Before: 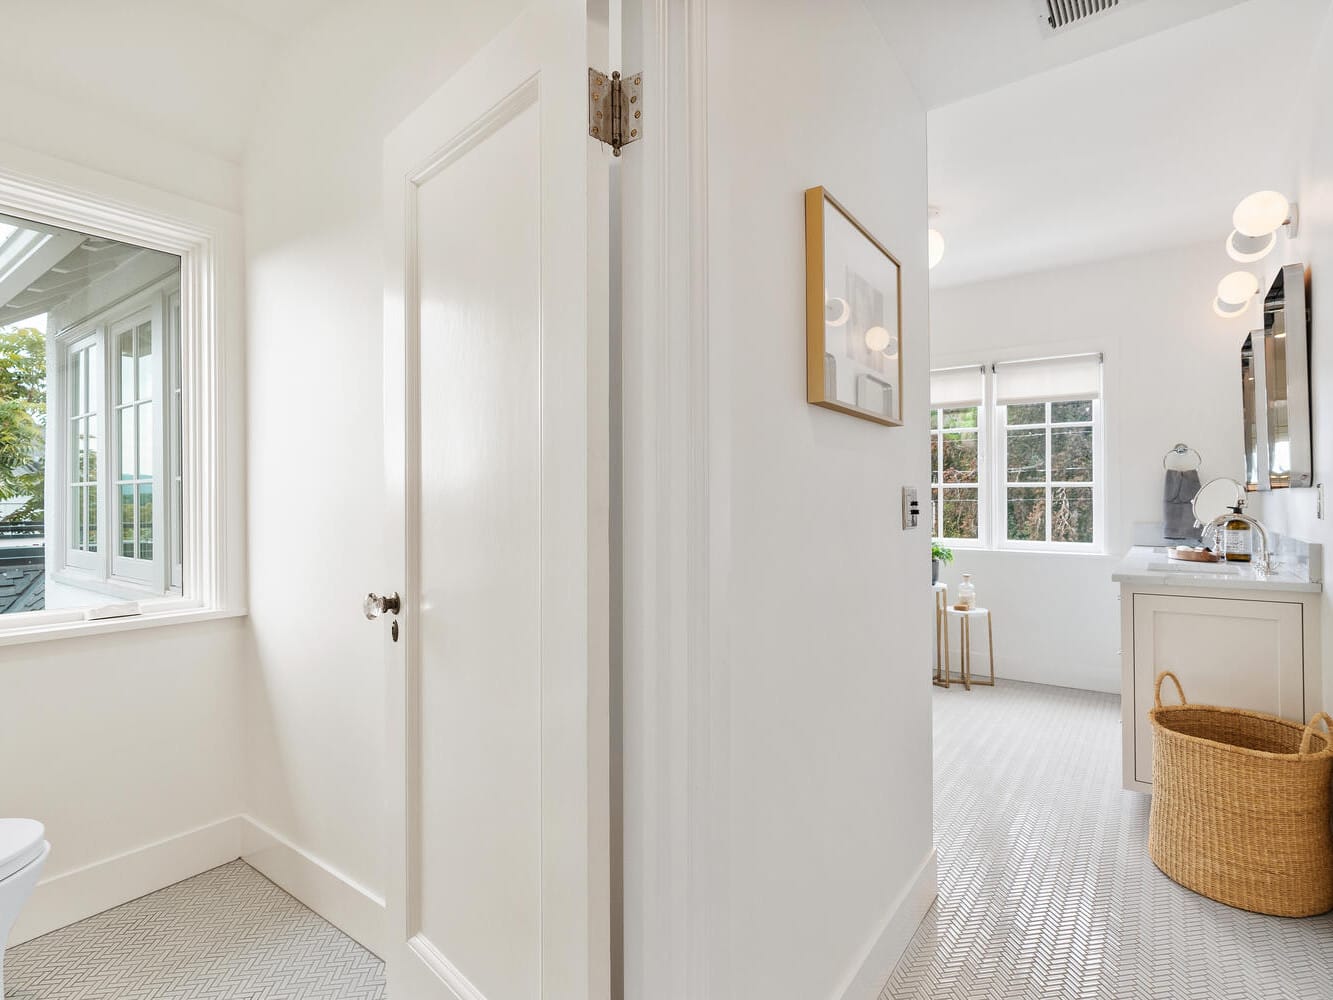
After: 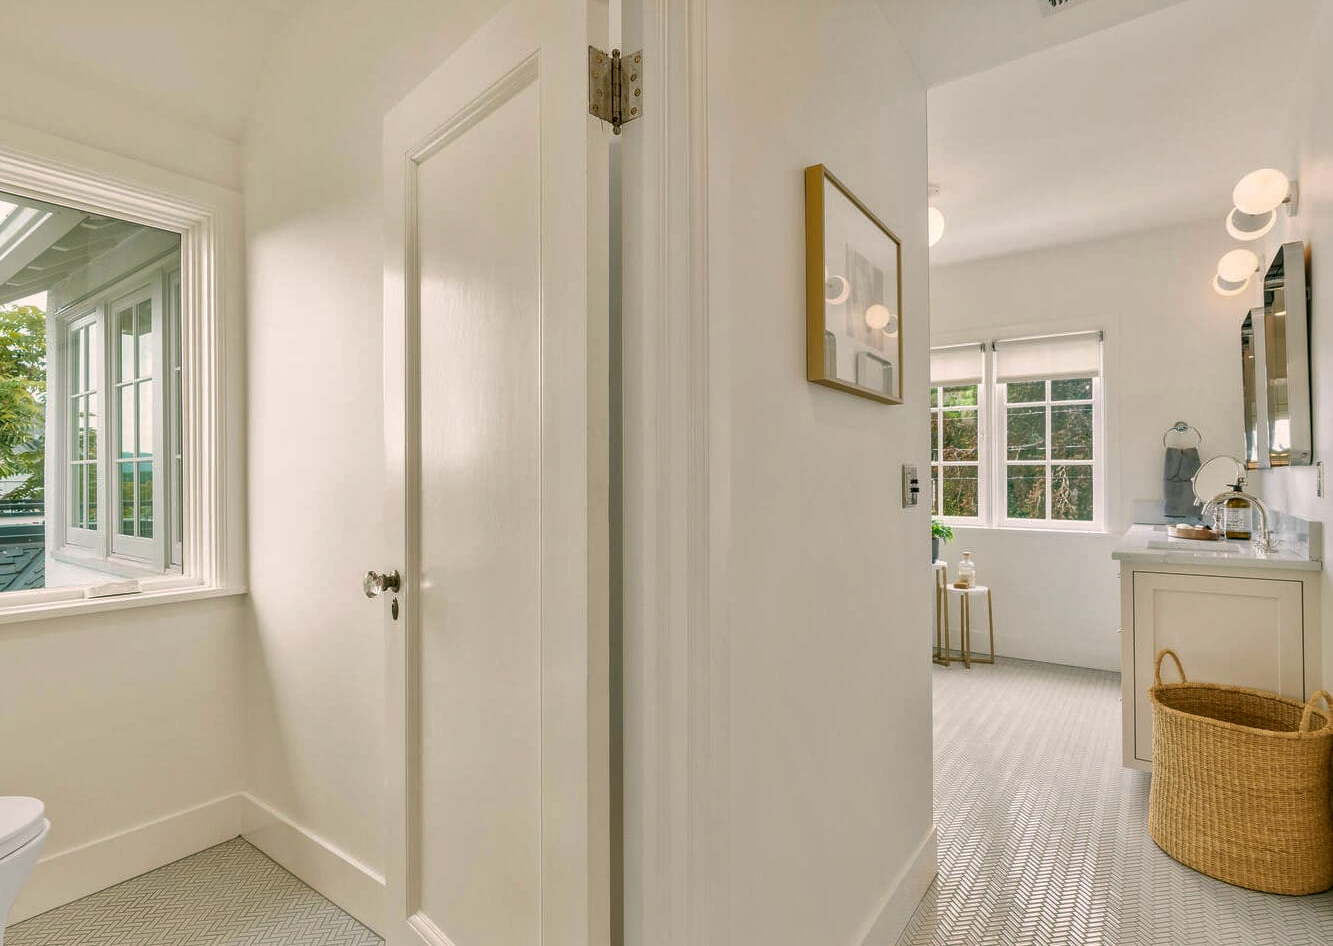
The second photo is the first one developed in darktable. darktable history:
crop and rotate: top 2.292%, bottom 3.02%
local contrast: on, module defaults
exposure: black level correction 0.001, exposure -0.125 EV, compensate highlight preservation false
shadows and highlights: on, module defaults
color correction: highlights a* 4.36, highlights b* 4.93, shadows a* -7.06, shadows b* 4.8
velvia: on, module defaults
